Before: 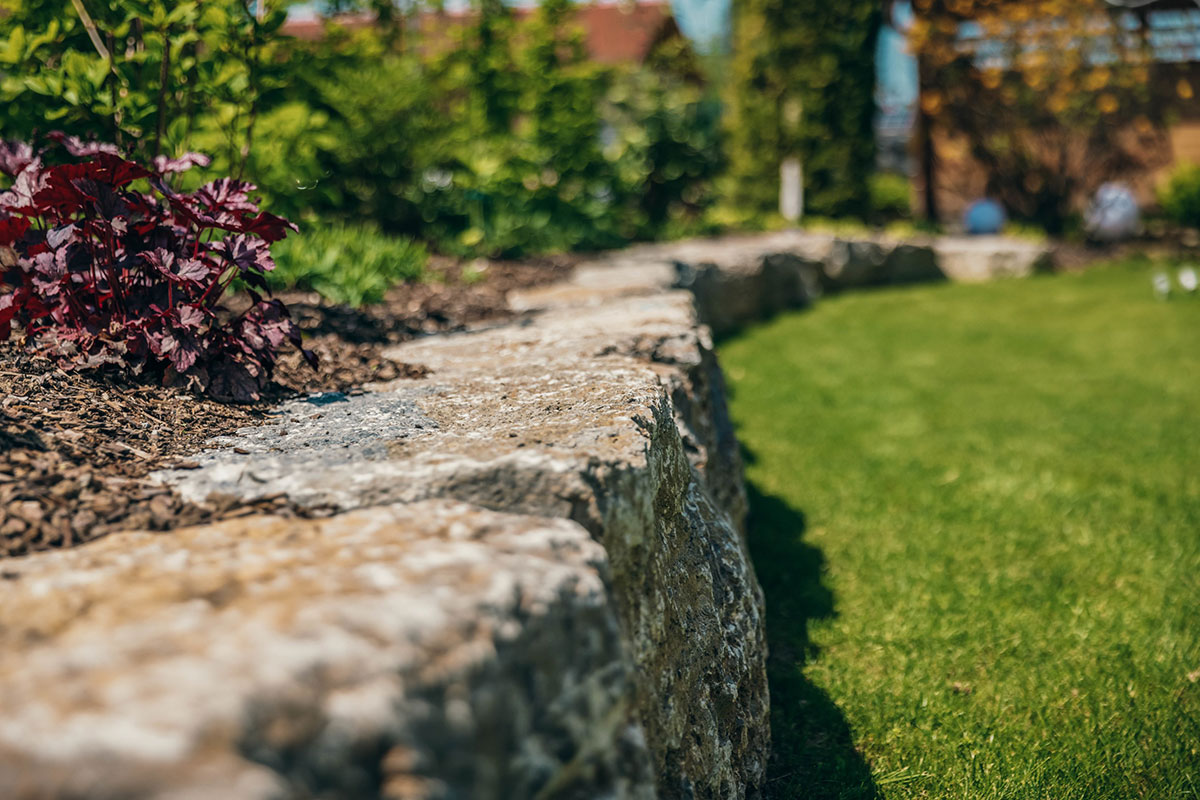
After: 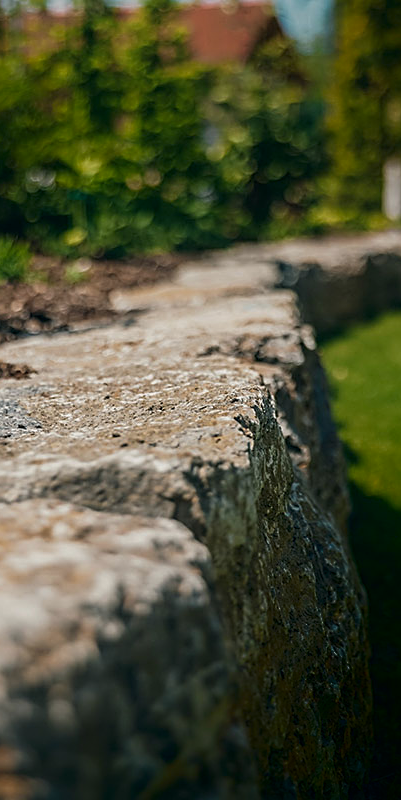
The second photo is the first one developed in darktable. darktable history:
crop: left 33.153%, right 33.375%
shadows and highlights: shadows -86.59, highlights -36.61, soften with gaussian
exposure: exposure -0.261 EV, compensate exposure bias true, compensate highlight preservation false
sharpen: on, module defaults
